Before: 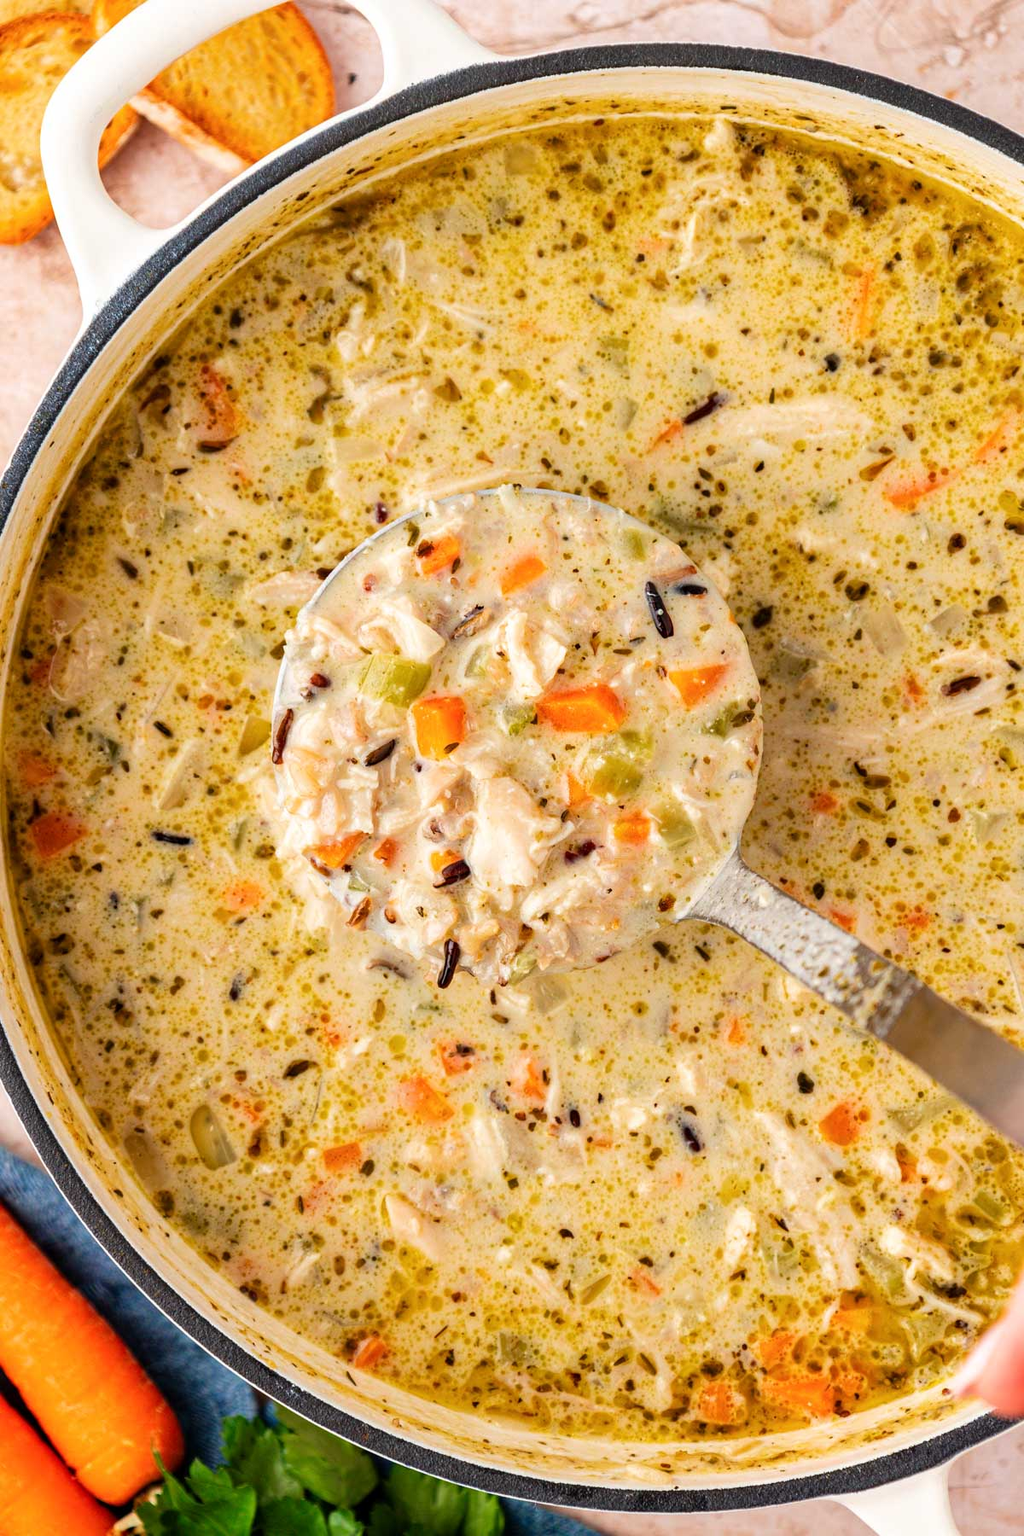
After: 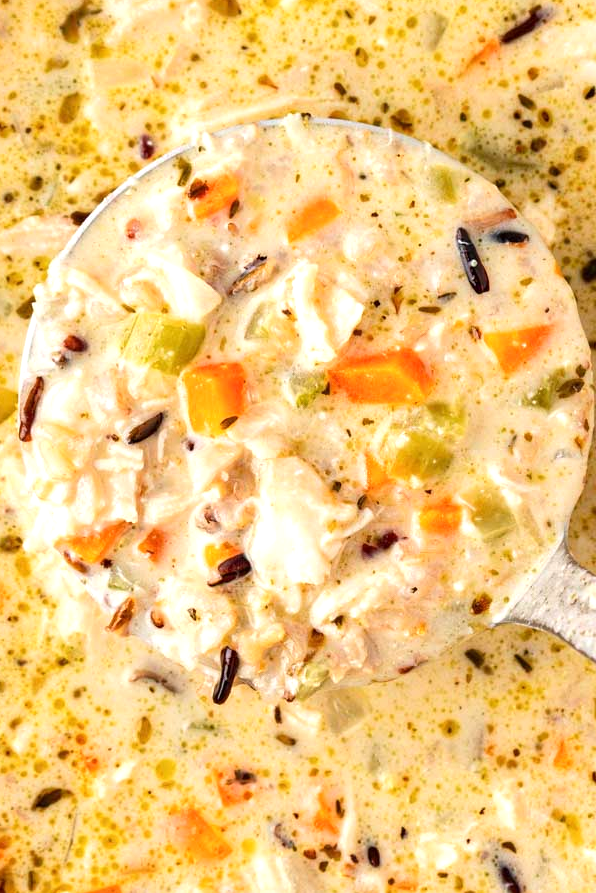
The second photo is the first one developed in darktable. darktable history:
exposure: exposure 0.379 EV, compensate exposure bias true, compensate highlight preservation false
crop: left 25.04%, top 25.225%, right 25.261%, bottom 25.162%
